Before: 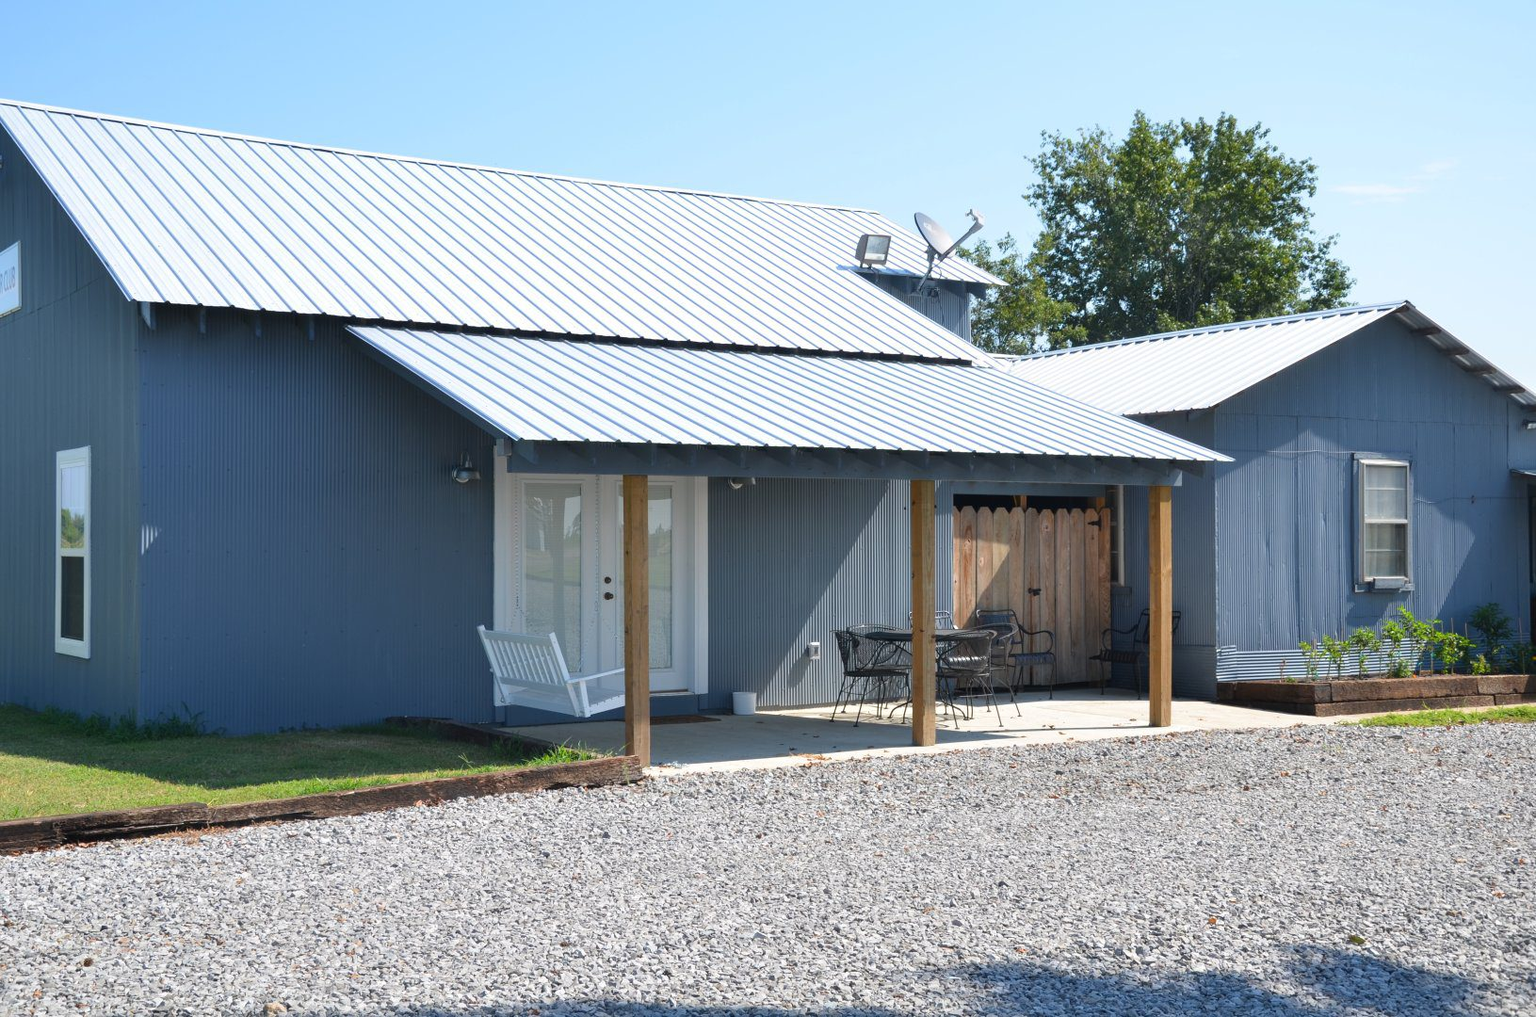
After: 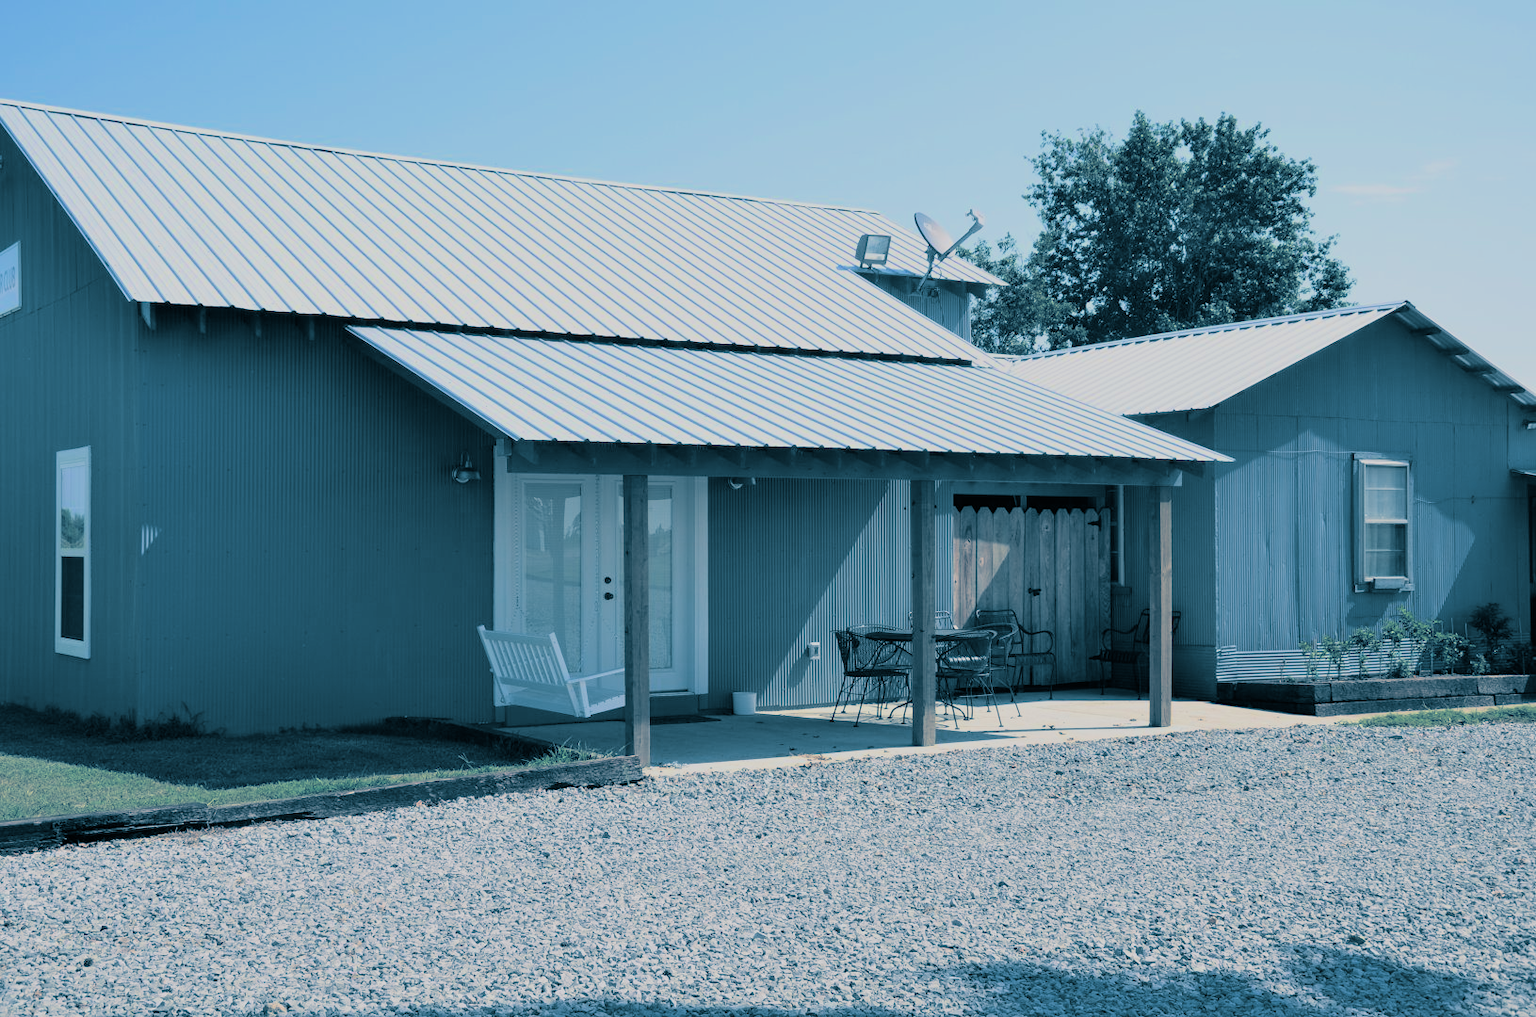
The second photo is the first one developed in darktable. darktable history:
filmic rgb: black relative exposure -7.65 EV, white relative exposure 4.56 EV, hardness 3.61, color science v6 (2022)
color balance rgb: linear chroma grading › shadows -8%, linear chroma grading › global chroma 10%, perceptual saturation grading › global saturation 2%, perceptual saturation grading › highlights -2%, perceptual saturation grading › mid-tones 4%, perceptual saturation grading › shadows 8%, perceptual brilliance grading › global brilliance 2%, perceptual brilliance grading › highlights -4%, global vibrance 16%, saturation formula JzAzBz (2021)
split-toning: shadows › hue 212.4°, balance -70
